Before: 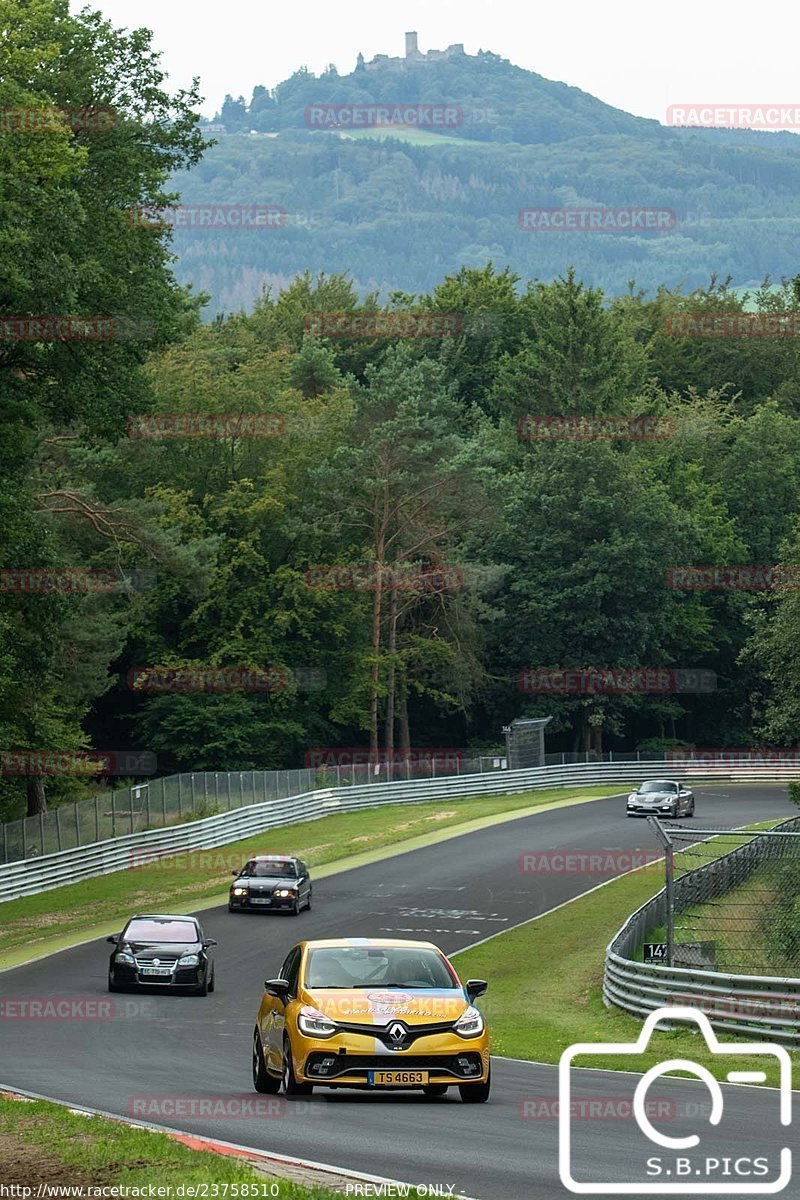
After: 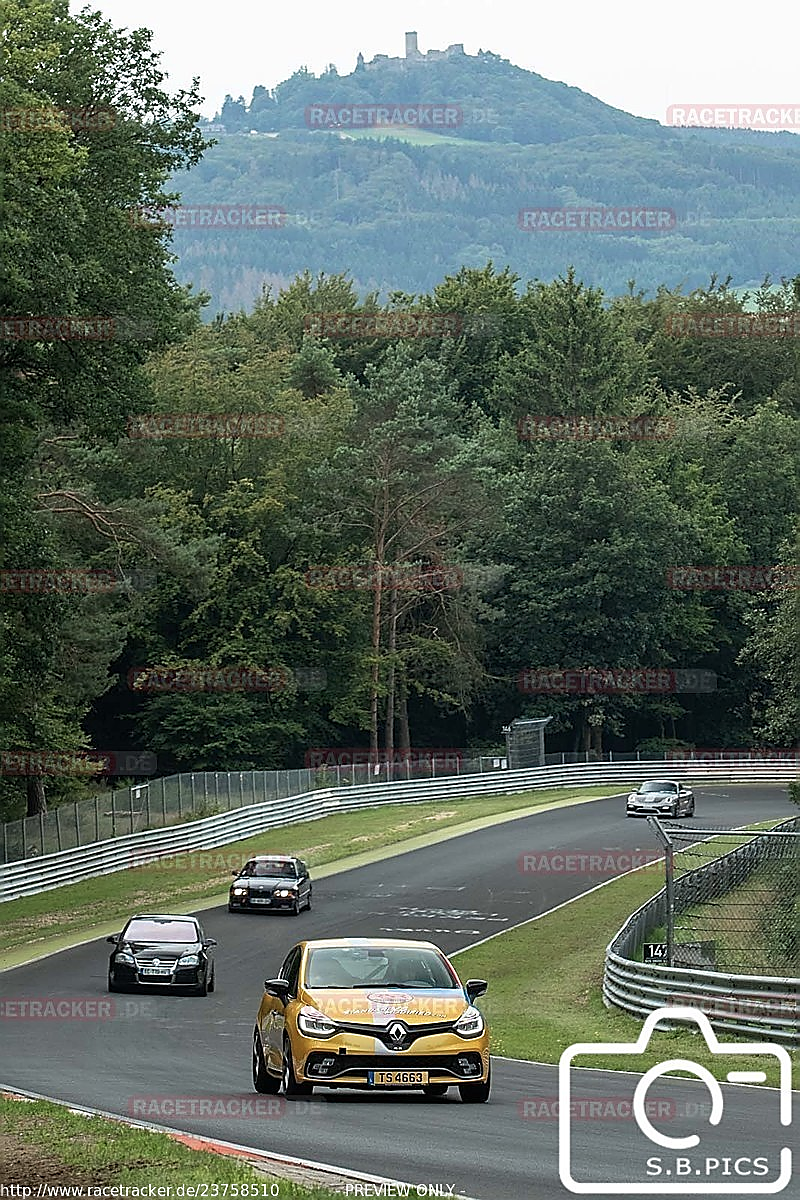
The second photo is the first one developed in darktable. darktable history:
sharpen: radius 1.35, amount 1.233, threshold 0.836
color zones: curves: ch0 [(0, 0.5) (0.143, 0.5) (0.286, 0.5) (0.429, 0.504) (0.571, 0.5) (0.714, 0.509) (0.857, 0.5) (1, 0.5)]; ch1 [(0, 0.425) (0.143, 0.425) (0.286, 0.375) (0.429, 0.405) (0.571, 0.5) (0.714, 0.47) (0.857, 0.425) (1, 0.435)]; ch2 [(0, 0.5) (0.143, 0.5) (0.286, 0.5) (0.429, 0.517) (0.571, 0.5) (0.714, 0.51) (0.857, 0.5) (1, 0.5)]
